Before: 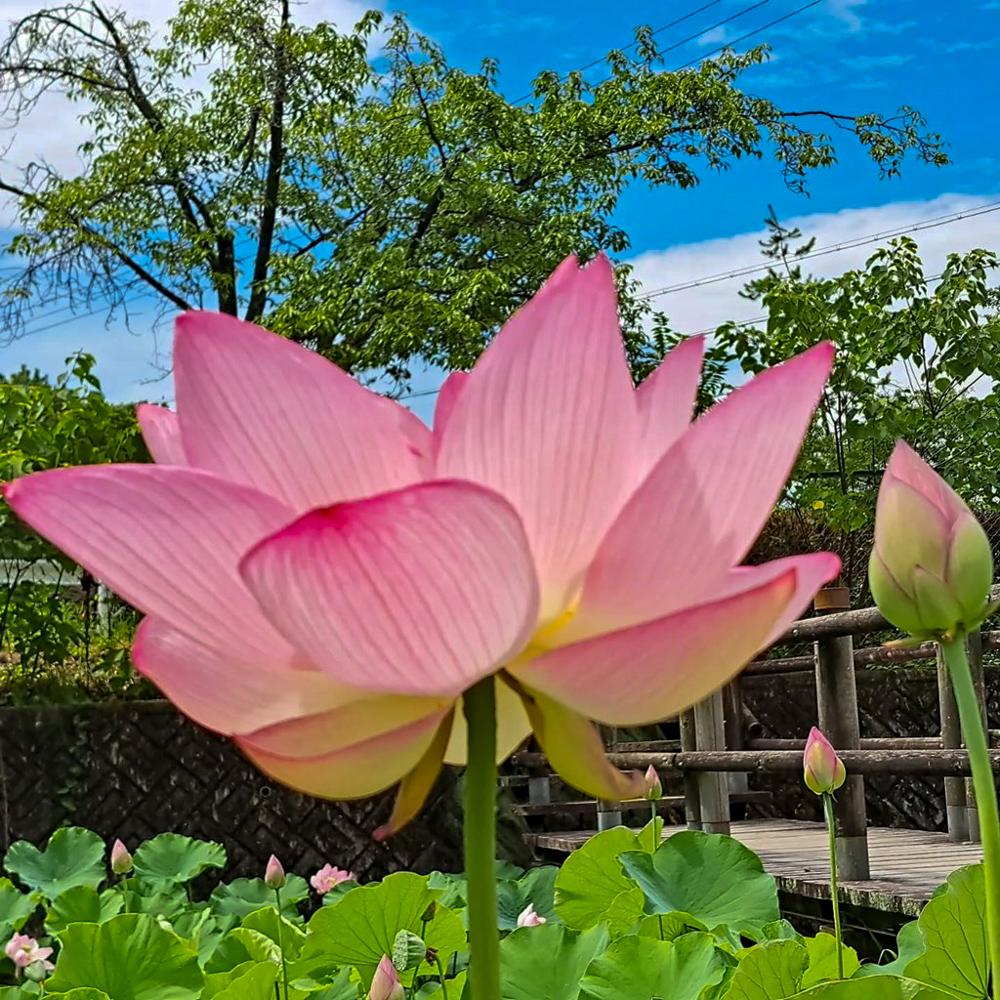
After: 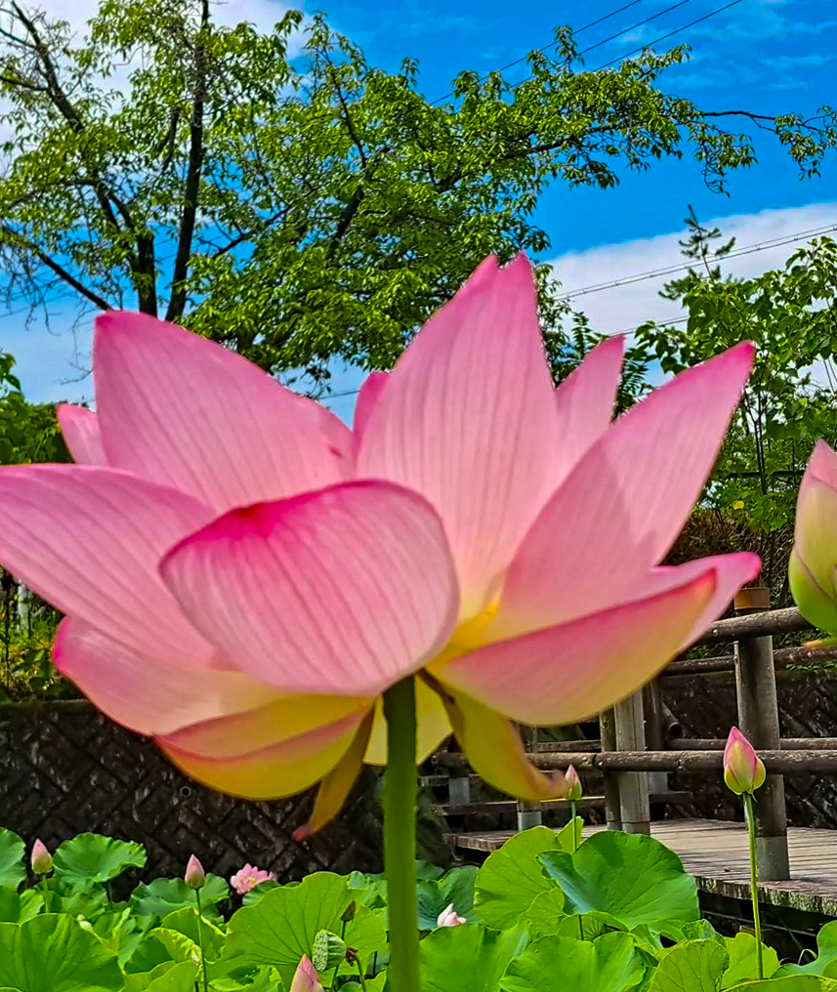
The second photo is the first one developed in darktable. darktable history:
crop: left 8.026%, right 7.374%
color balance: output saturation 120%
